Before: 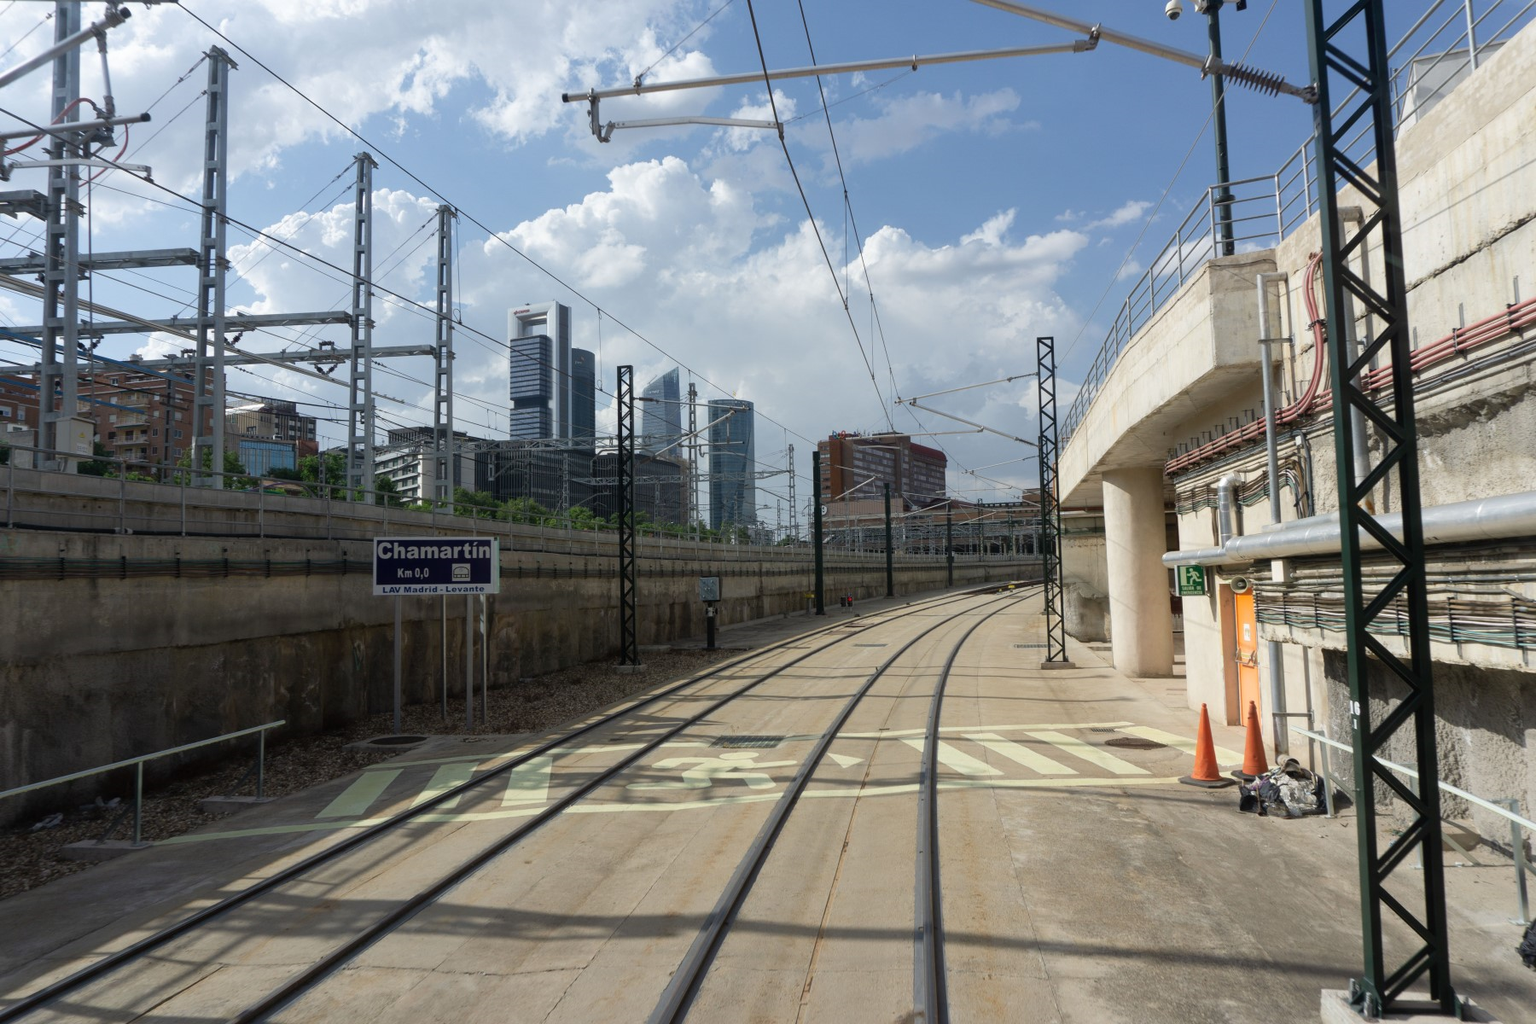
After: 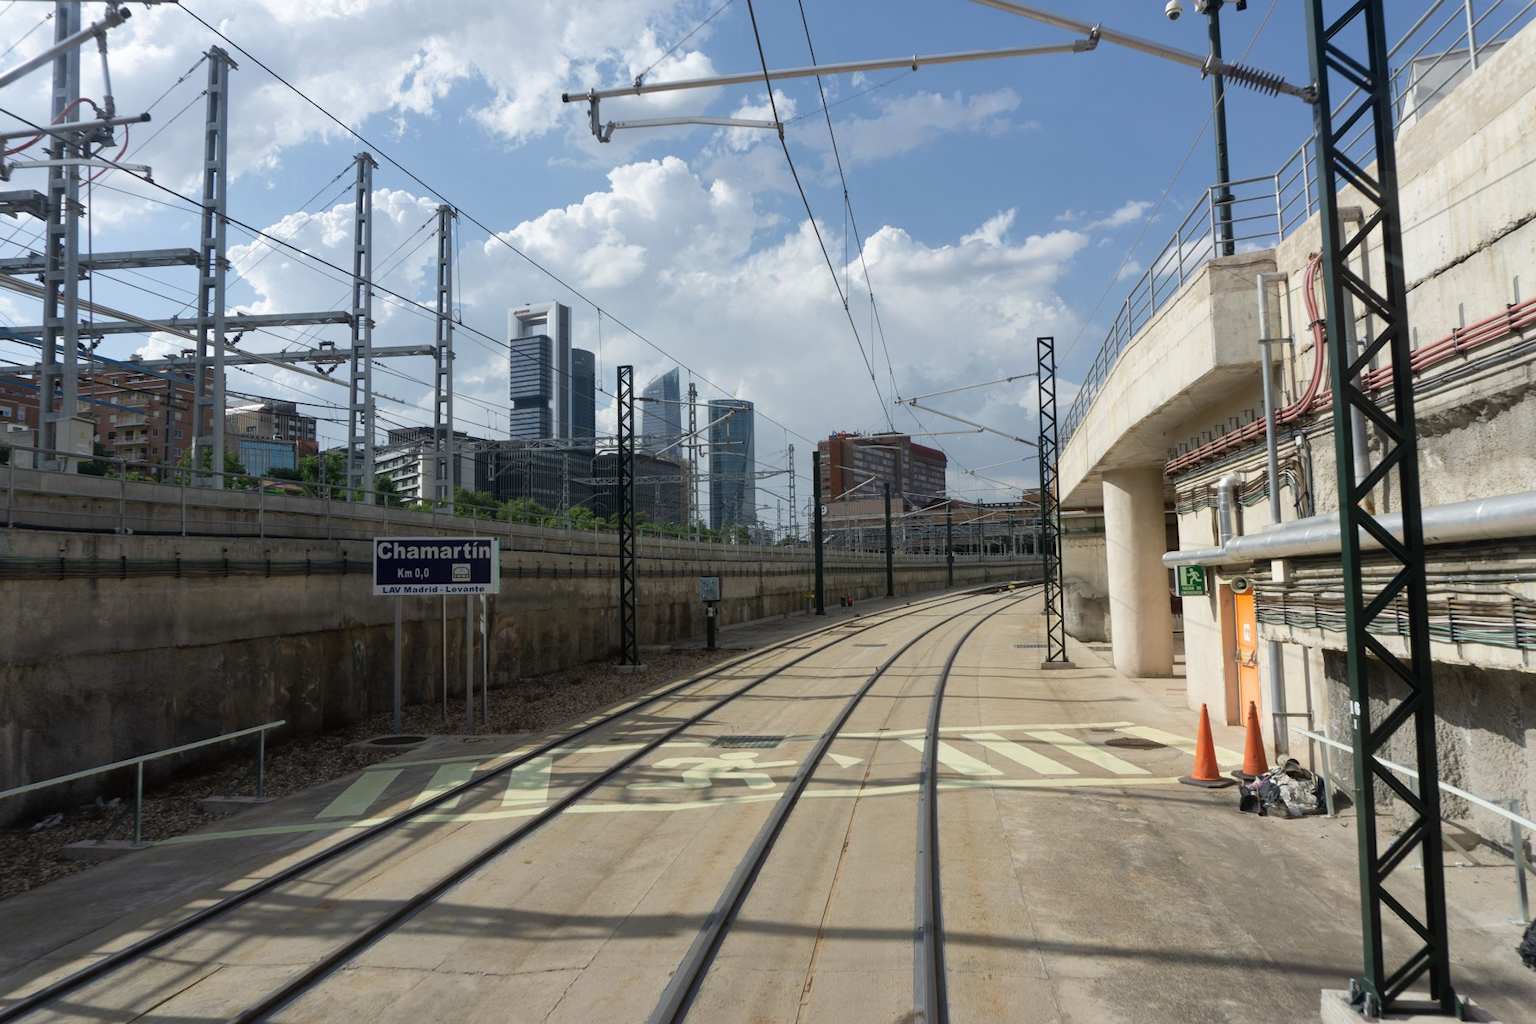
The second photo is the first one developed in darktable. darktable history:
shadows and highlights: shadows 20.56, highlights -19.43, highlights color adjustment 0.656%, soften with gaussian
color calibration: illuminant same as pipeline (D50), adaptation XYZ, x 0.345, y 0.357, temperature 5002.74 K
